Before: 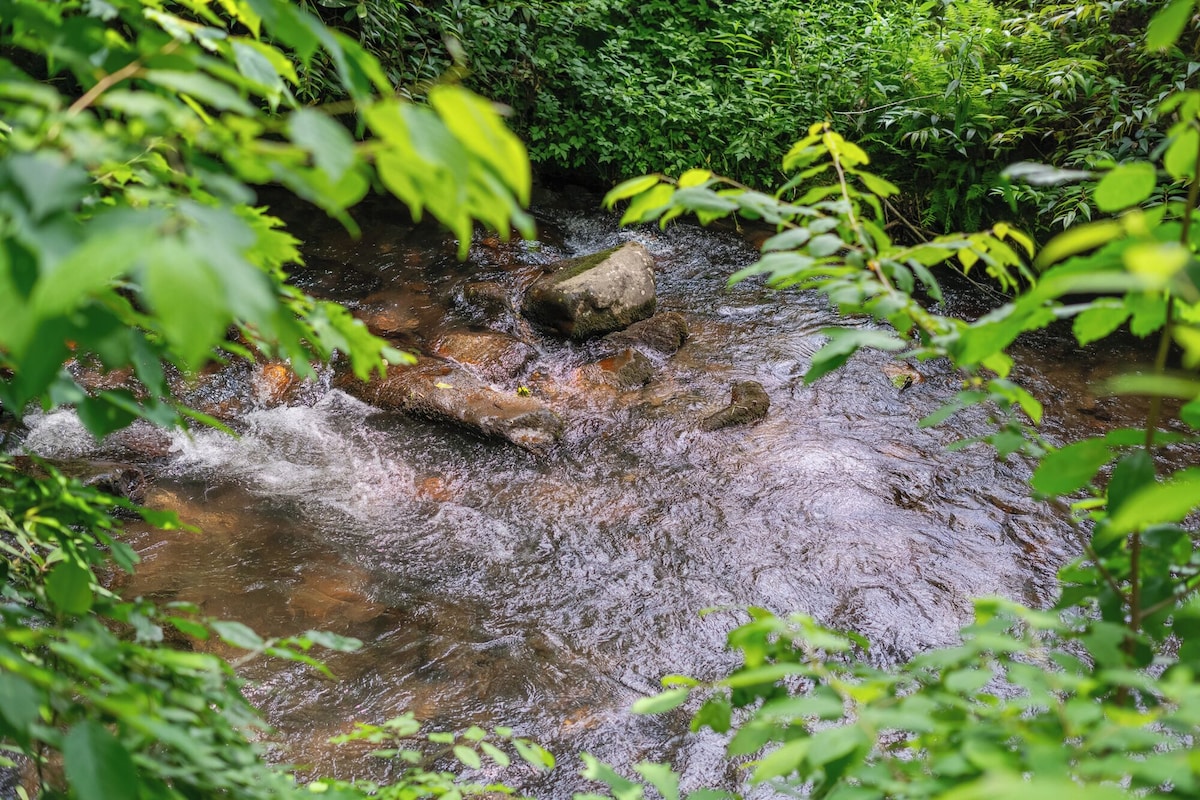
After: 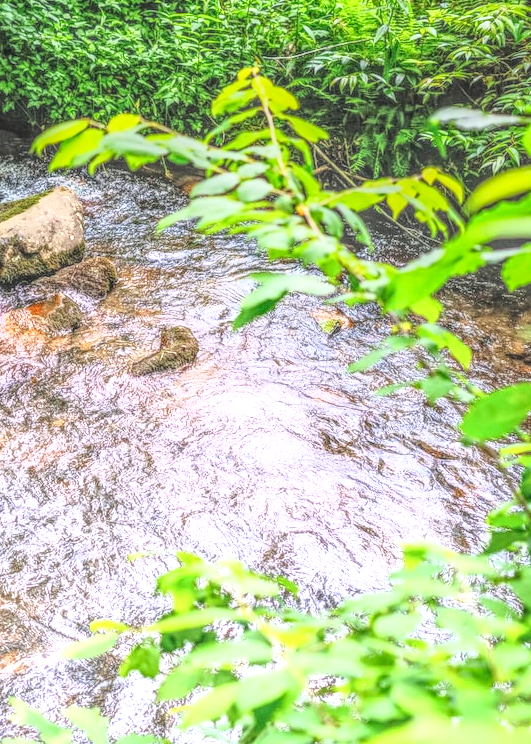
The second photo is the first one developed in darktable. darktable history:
crop: left 47.598%, top 6.934%, right 7.897%
local contrast: highlights 3%, shadows 5%, detail 200%, midtone range 0.245
exposure: exposure 1.001 EV, compensate highlight preservation false
base curve: curves: ch0 [(0, 0) (0.028, 0.03) (0.121, 0.232) (0.46, 0.748) (0.859, 0.968) (1, 1)]
